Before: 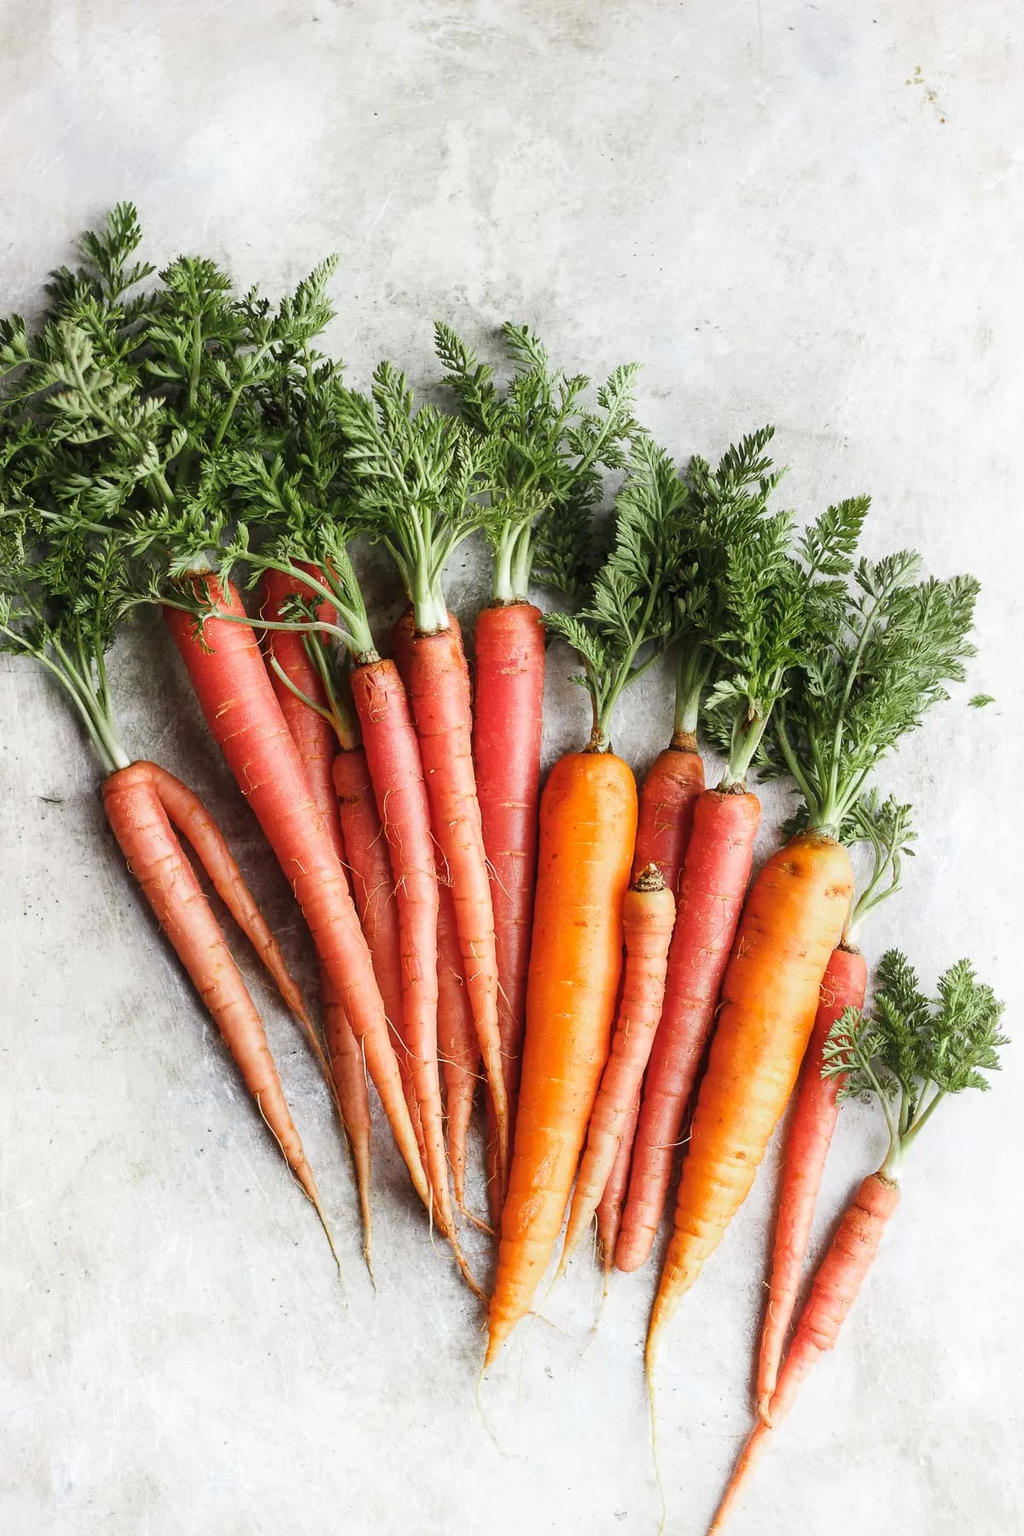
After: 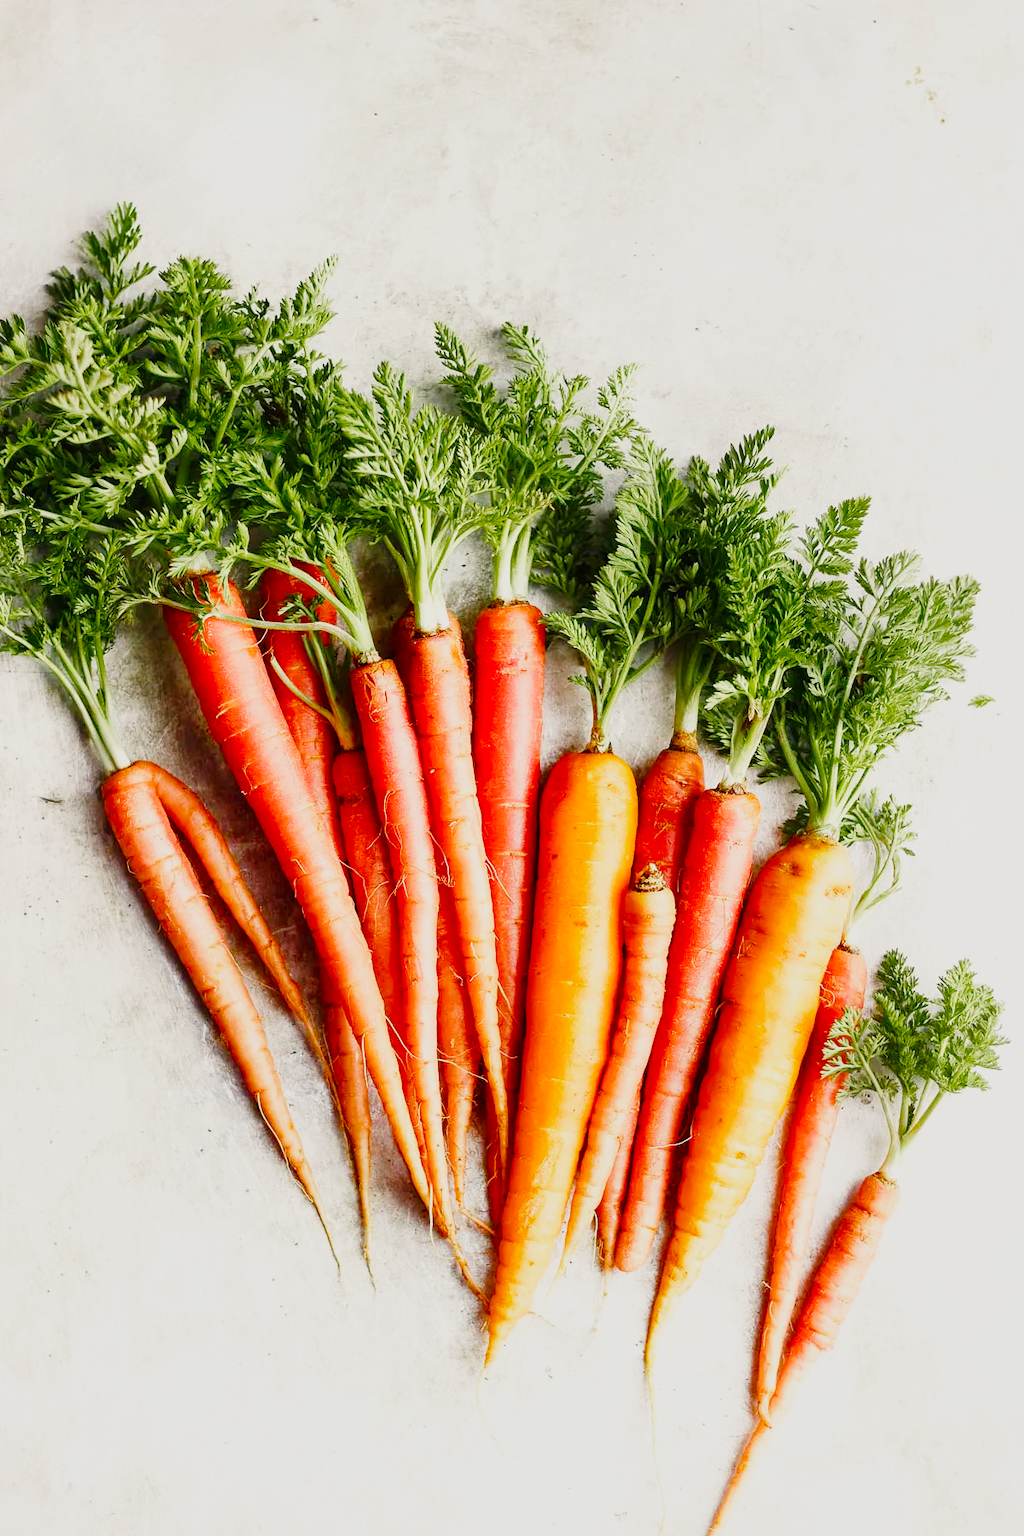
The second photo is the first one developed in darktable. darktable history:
shadows and highlights: radius 122.48, shadows 21.53, white point adjustment -9.62, highlights -15.86, soften with gaussian
base curve: curves: ch0 [(0, 0) (0.008, 0.007) (0.022, 0.029) (0.048, 0.089) (0.092, 0.197) (0.191, 0.399) (0.275, 0.534) (0.357, 0.65) (0.477, 0.78) (0.542, 0.833) (0.799, 0.973) (1, 1)], preserve colors none
color balance rgb: power › hue 73.08°, highlights gain › chroma 3.01%, highlights gain › hue 75.76°, perceptual saturation grading › global saturation 20%, perceptual saturation grading › highlights -24.765%, perceptual saturation grading › shadows 50.17%
